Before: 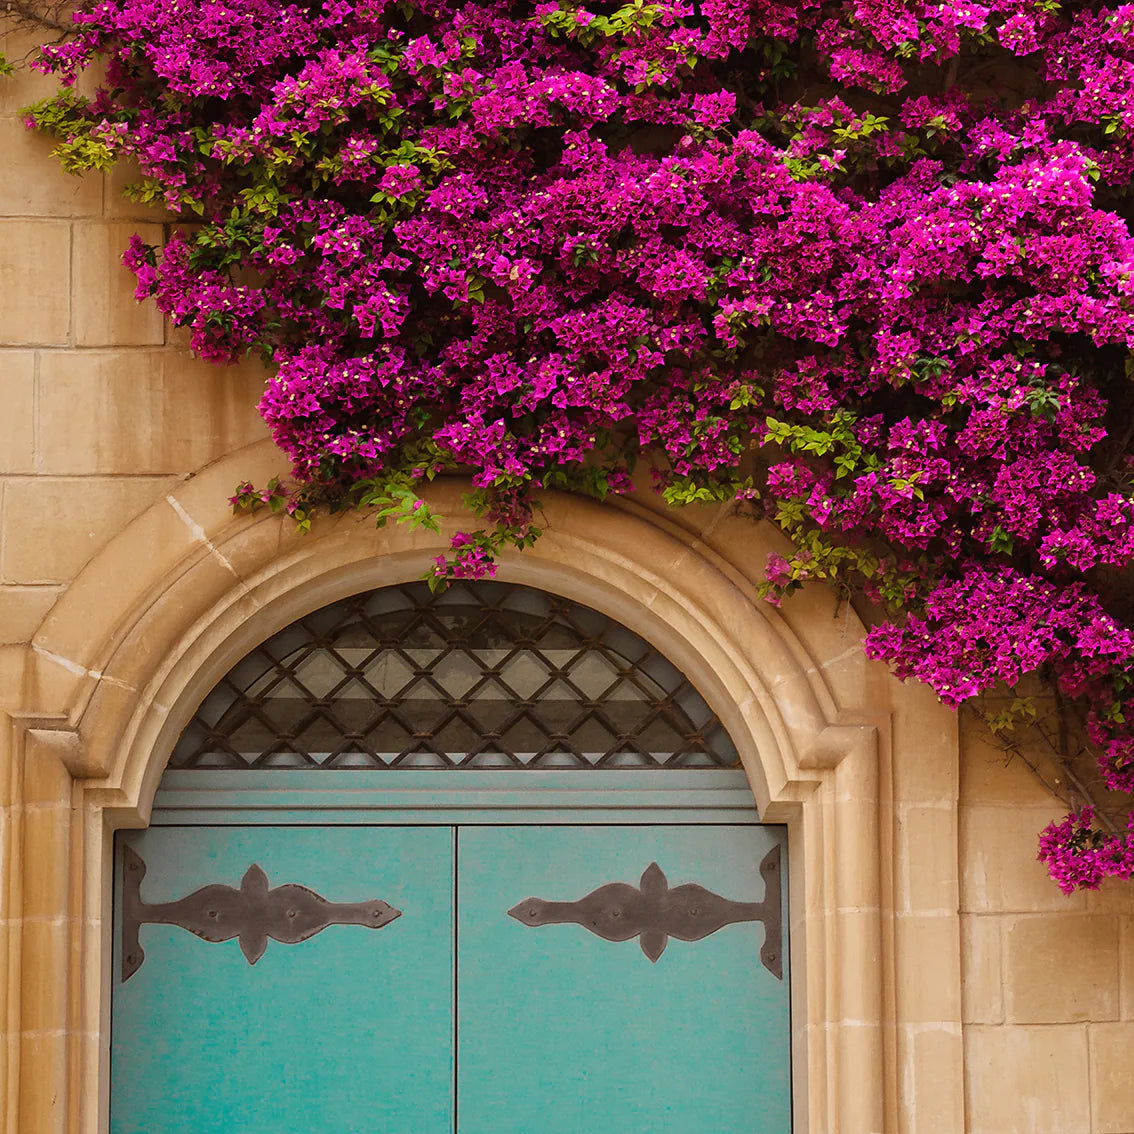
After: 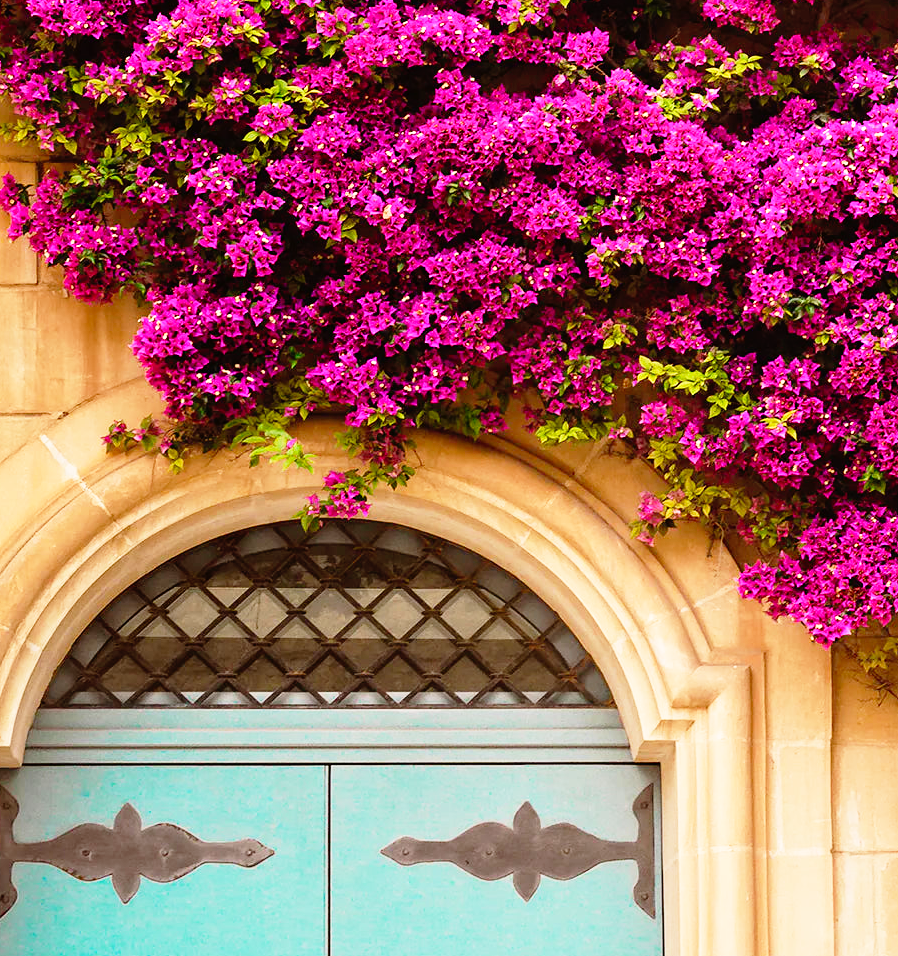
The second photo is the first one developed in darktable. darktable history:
base curve: curves: ch0 [(0, 0) (0.012, 0.01) (0.073, 0.168) (0.31, 0.711) (0.645, 0.957) (1, 1)], preserve colors none
color correction: highlights a* 0.003, highlights b* -0.283
crop: left 11.225%, top 5.381%, right 9.565%, bottom 10.314%
